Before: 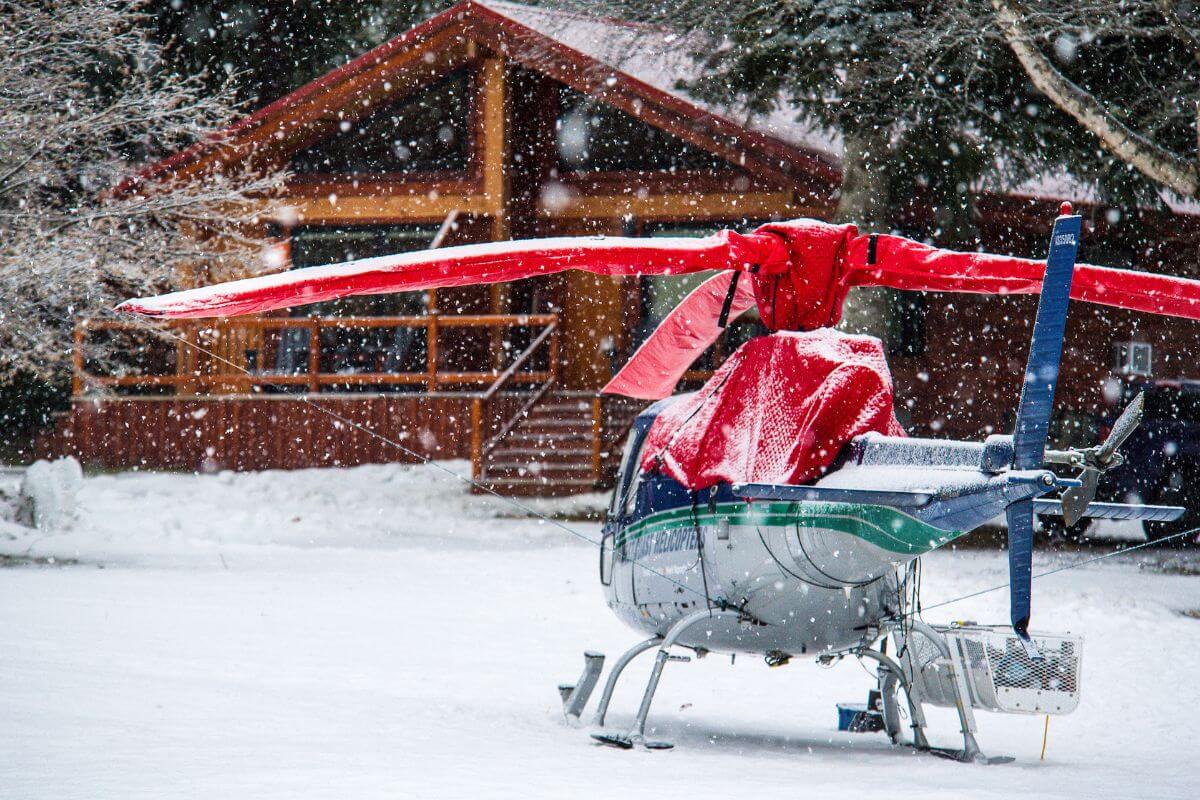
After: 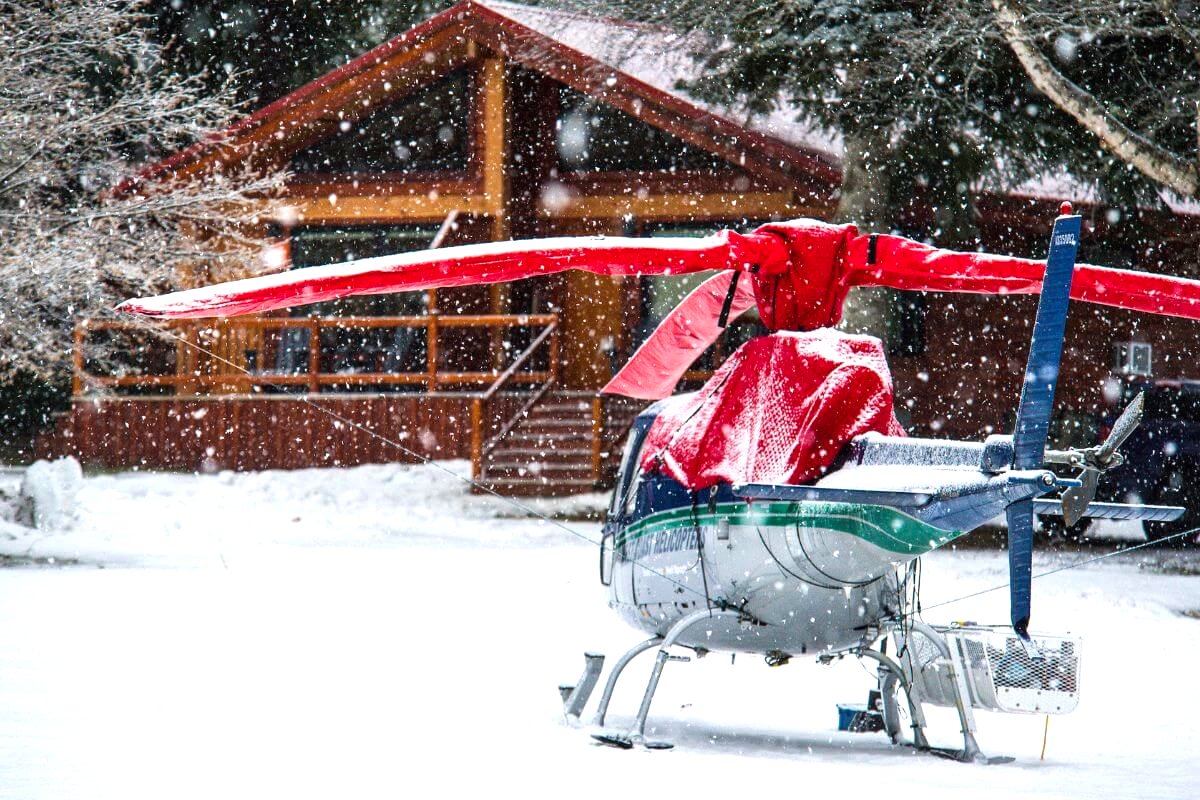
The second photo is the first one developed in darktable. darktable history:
color balance rgb: shadows lift › luminance -9.755%, shadows lift › chroma 0.949%, shadows lift › hue 110.78°, perceptual saturation grading › global saturation 3.235%, perceptual brilliance grading › global brilliance 12.603%
